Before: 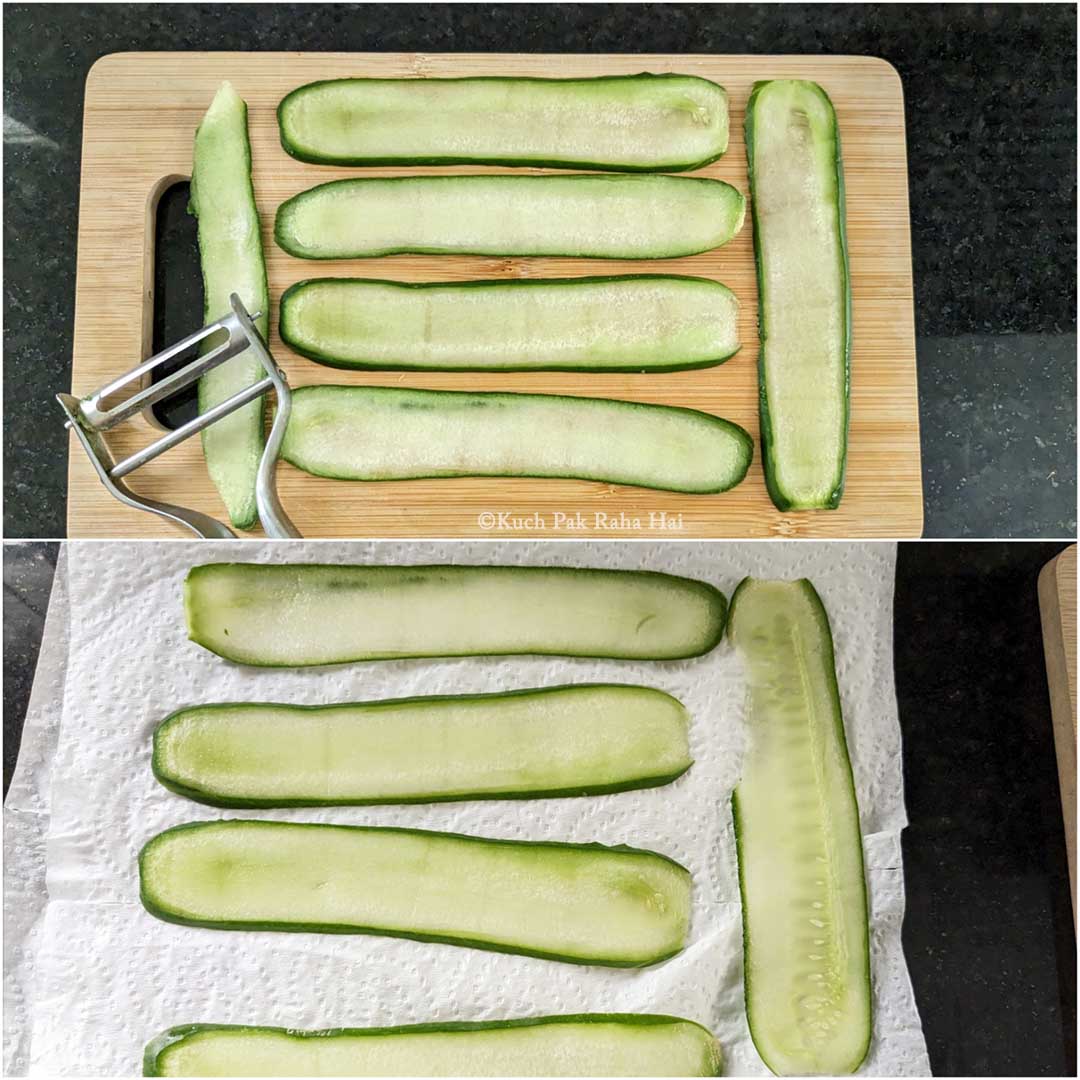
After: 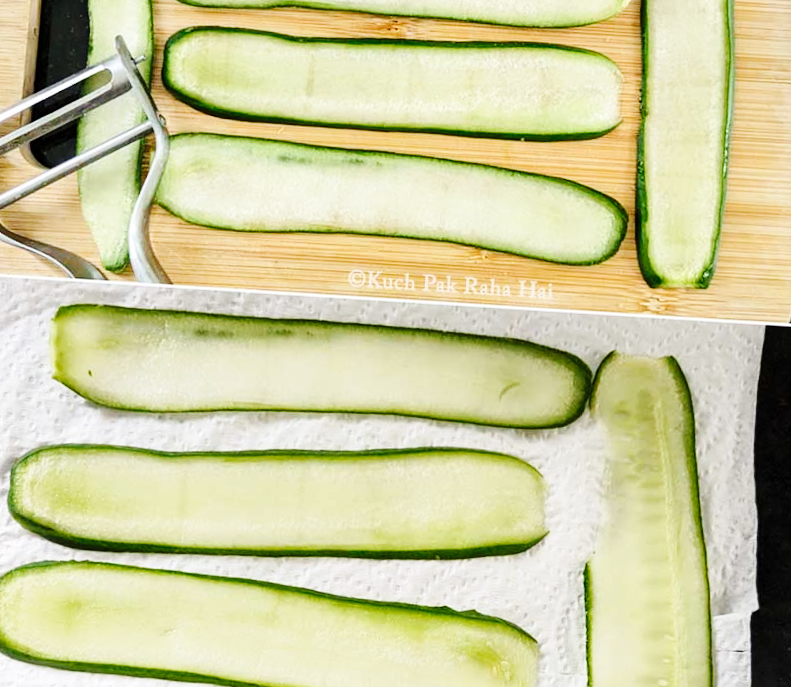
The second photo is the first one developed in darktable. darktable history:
crop and rotate: angle -3.6°, left 9.916%, top 20.443%, right 12.387%, bottom 12.001%
base curve: curves: ch0 [(0, 0) (0.036, 0.025) (0.121, 0.166) (0.206, 0.329) (0.605, 0.79) (1, 1)], preserve colors none
